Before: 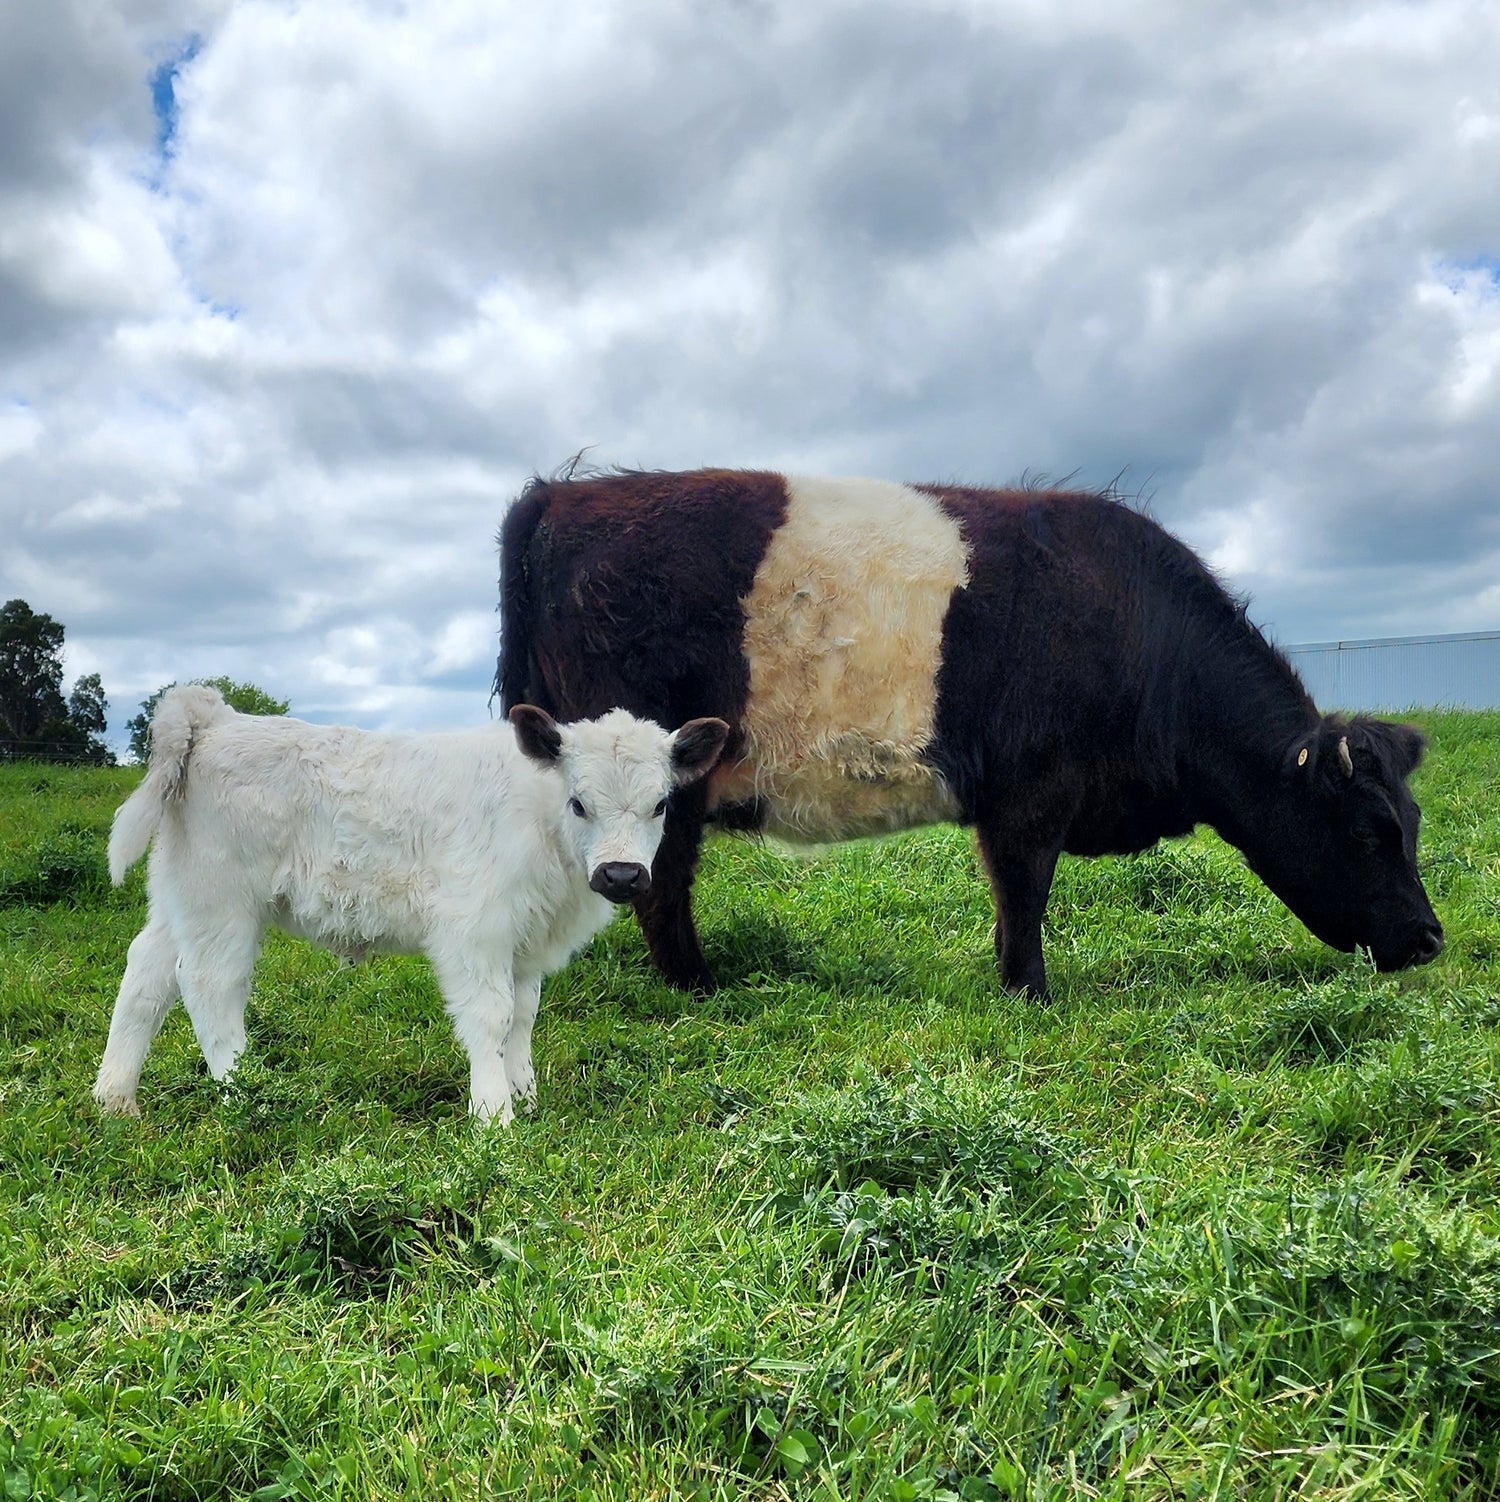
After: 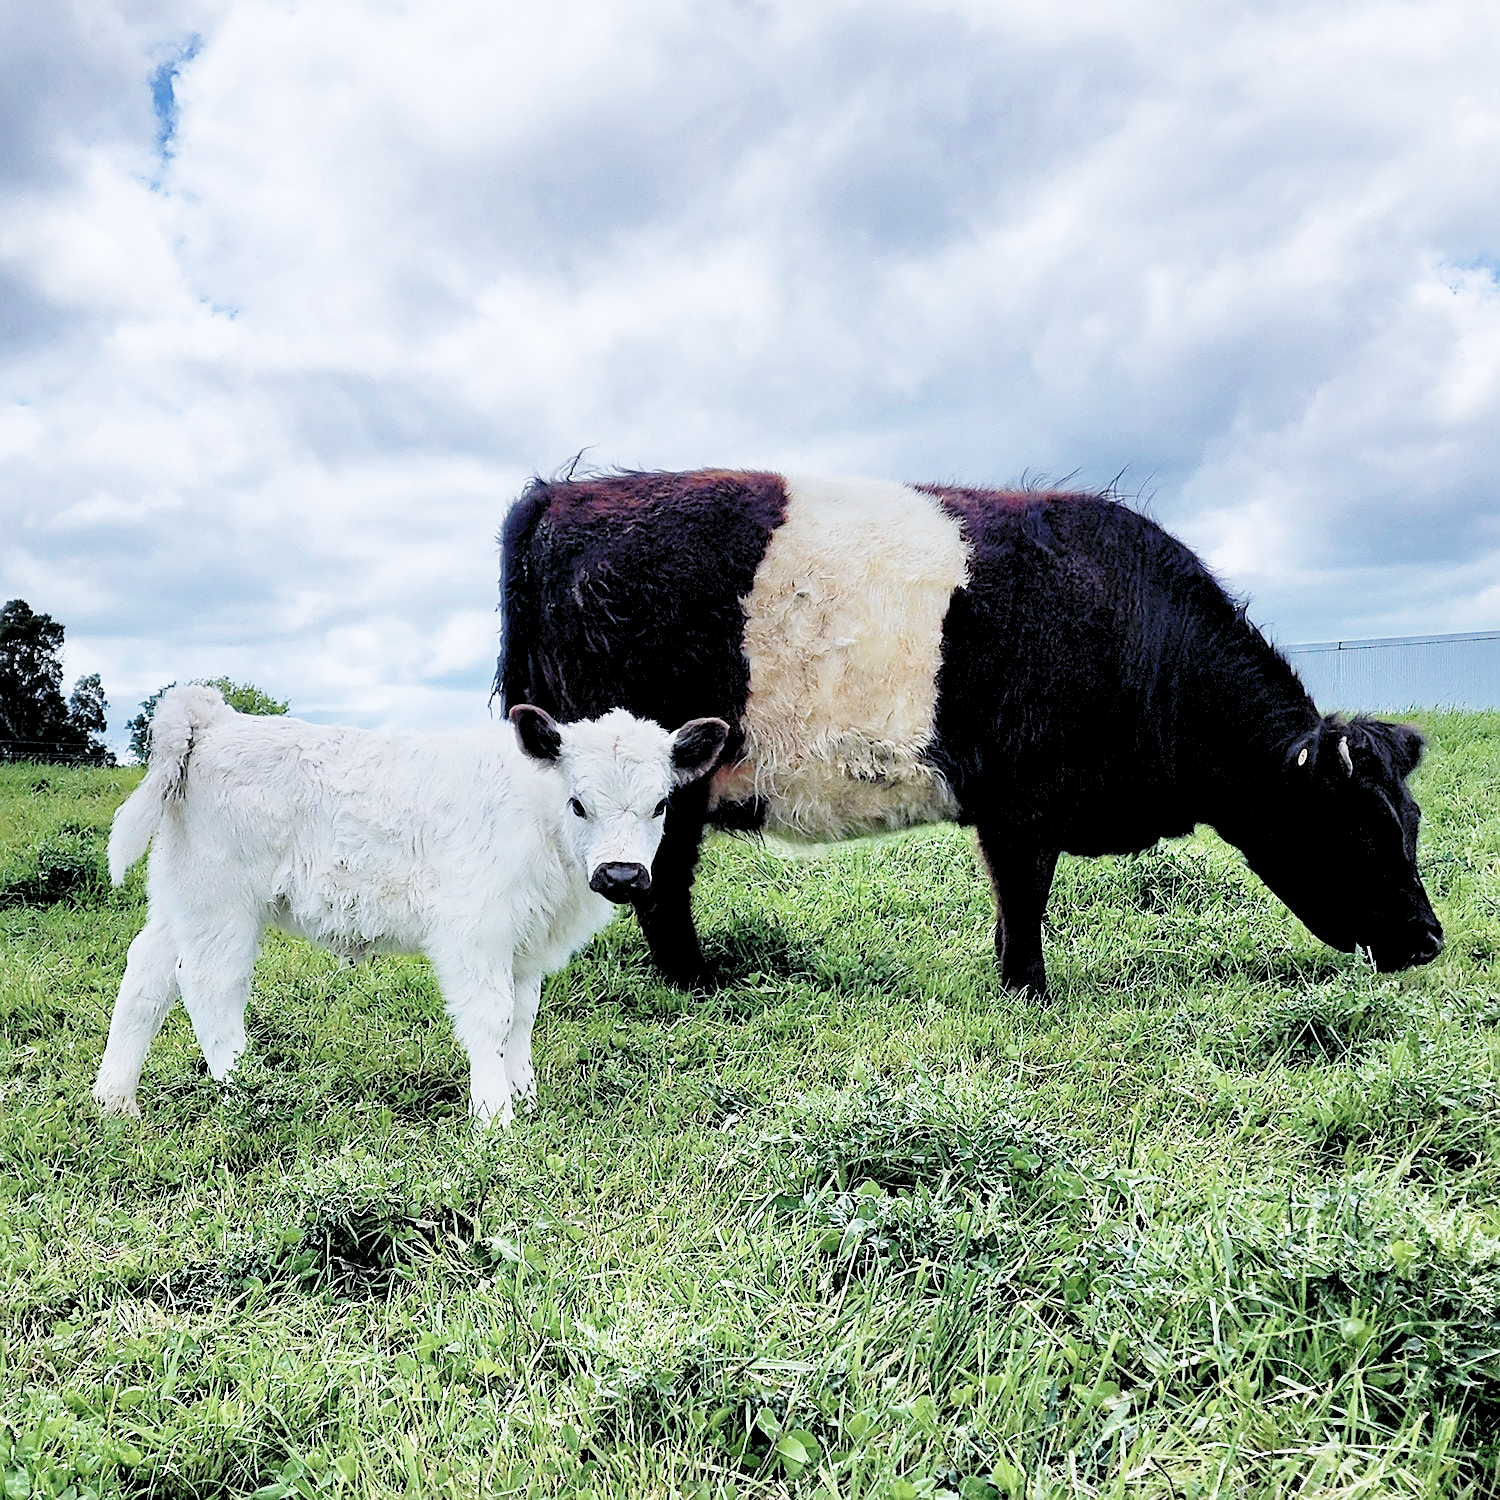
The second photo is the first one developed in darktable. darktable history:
base curve: curves: ch0 [(0, 0) (0.028, 0.03) (0.121, 0.232) (0.46, 0.748) (0.859, 0.968) (1, 1)], preserve colors none
crop: bottom 0.071%
sharpen: on, module defaults
color calibration: illuminant as shot in camera, x 0.358, y 0.373, temperature 4628.91 K
white balance: red 0.984, blue 1.059
haze removal: strength 0.29, distance 0.25, compatibility mode true, adaptive false
color zones: curves: ch0 [(0, 0.559) (0.153, 0.551) (0.229, 0.5) (0.429, 0.5) (0.571, 0.5) (0.714, 0.5) (0.857, 0.5) (1, 0.559)]; ch1 [(0, 0.417) (0.112, 0.336) (0.213, 0.26) (0.429, 0.34) (0.571, 0.35) (0.683, 0.331) (0.857, 0.344) (1, 0.417)]
rgb levels: preserve colors sum RGB, levels [[0.038, 0.433, 0.934], [0, 0.5, 1], [0, 0.5, 1]]
